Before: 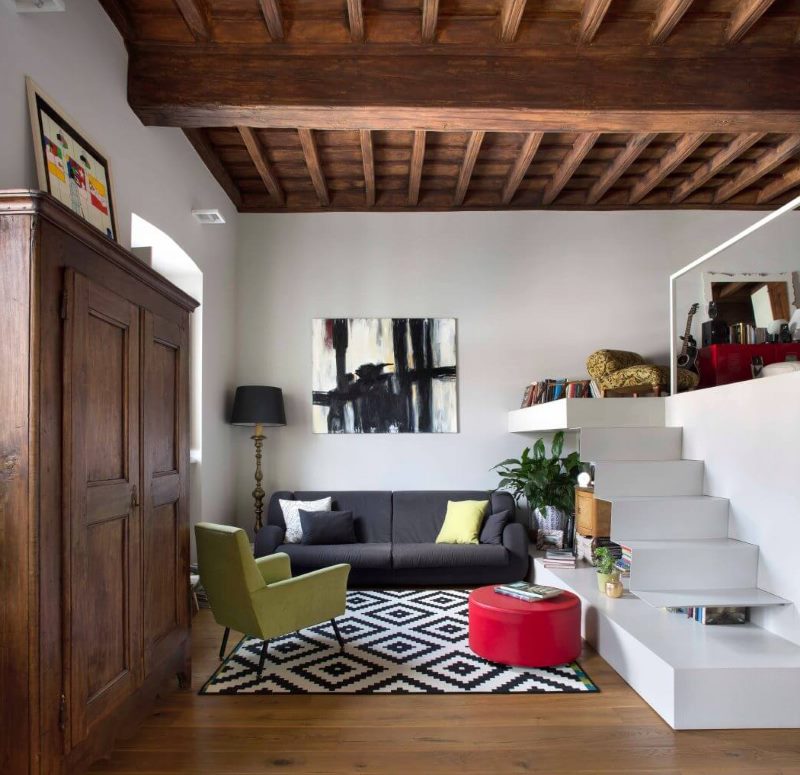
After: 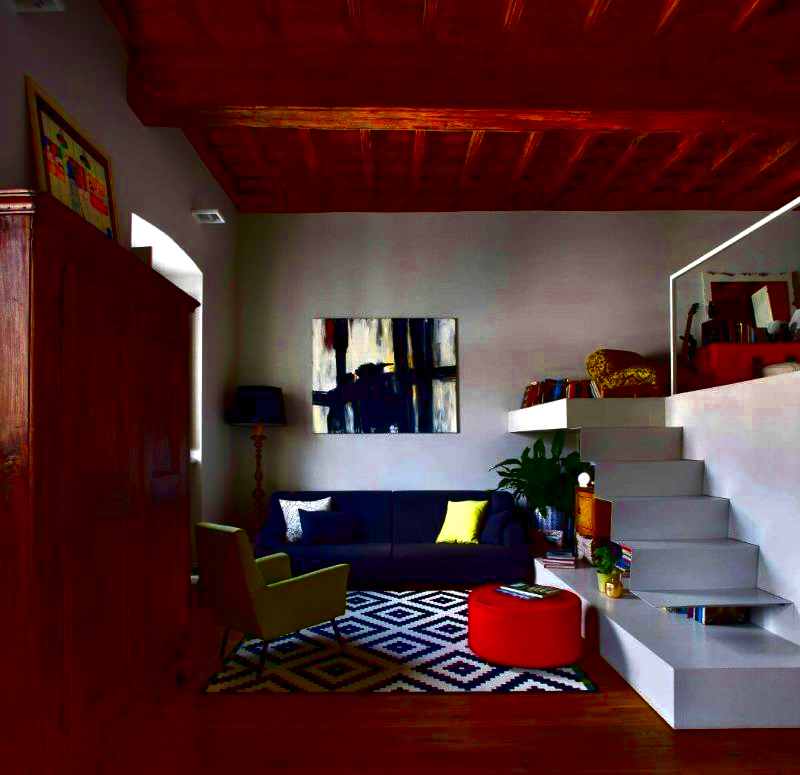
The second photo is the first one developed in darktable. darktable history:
color zones: curves: ch0 [(0.004, 0.305) (0.261, 0.623) (0.389, 0.399) (0.708, 0.571) (0.947, 0.34)]; ch1 [(0.025, 0.645) (0.229, 0.584) (0.326, 0.551) (0.484, 0.262) (0.757, 0.643)]
tone equalizer: on, module defaults
contrast brightness saturation: brightness -1, saturation 1
exposure: black level correction 0.009, exposure 0.119 EV, compensate highlight preservation false
